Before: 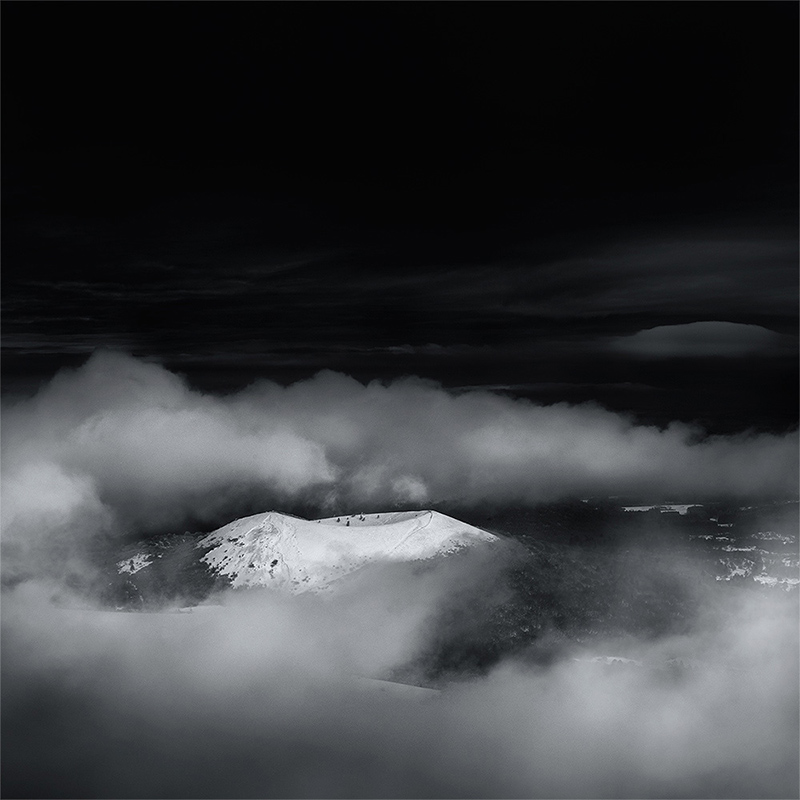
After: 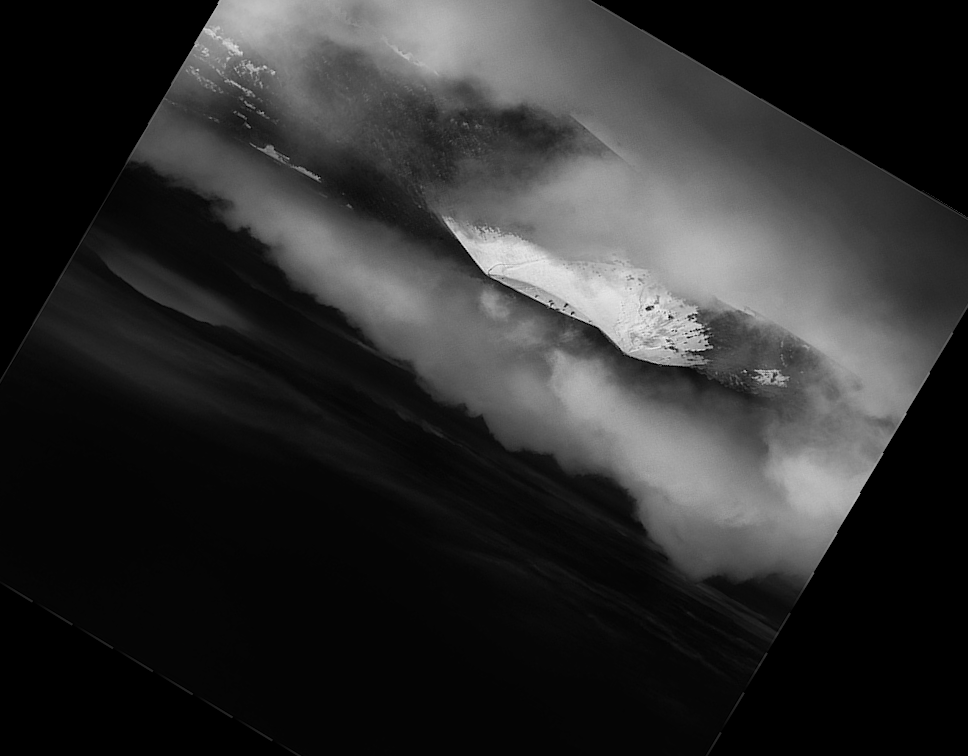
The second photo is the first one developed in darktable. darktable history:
rotate and perspective: rotation -1.24°, automatic cropping off
tone equalizer: on, module defaults
color zones: curves: ch1 [(0, 0.831) (0.08, 0.771) (0.157, 0.268) (0.241, 0.207) (0.562, -0.005) (0.714, -0.013) (0.876, 0.01) (1, 0.831)]
crop and rotate: angle 148.68°, left 9.111%, top 15.603%, right 4.588%, bottom 17.041%
